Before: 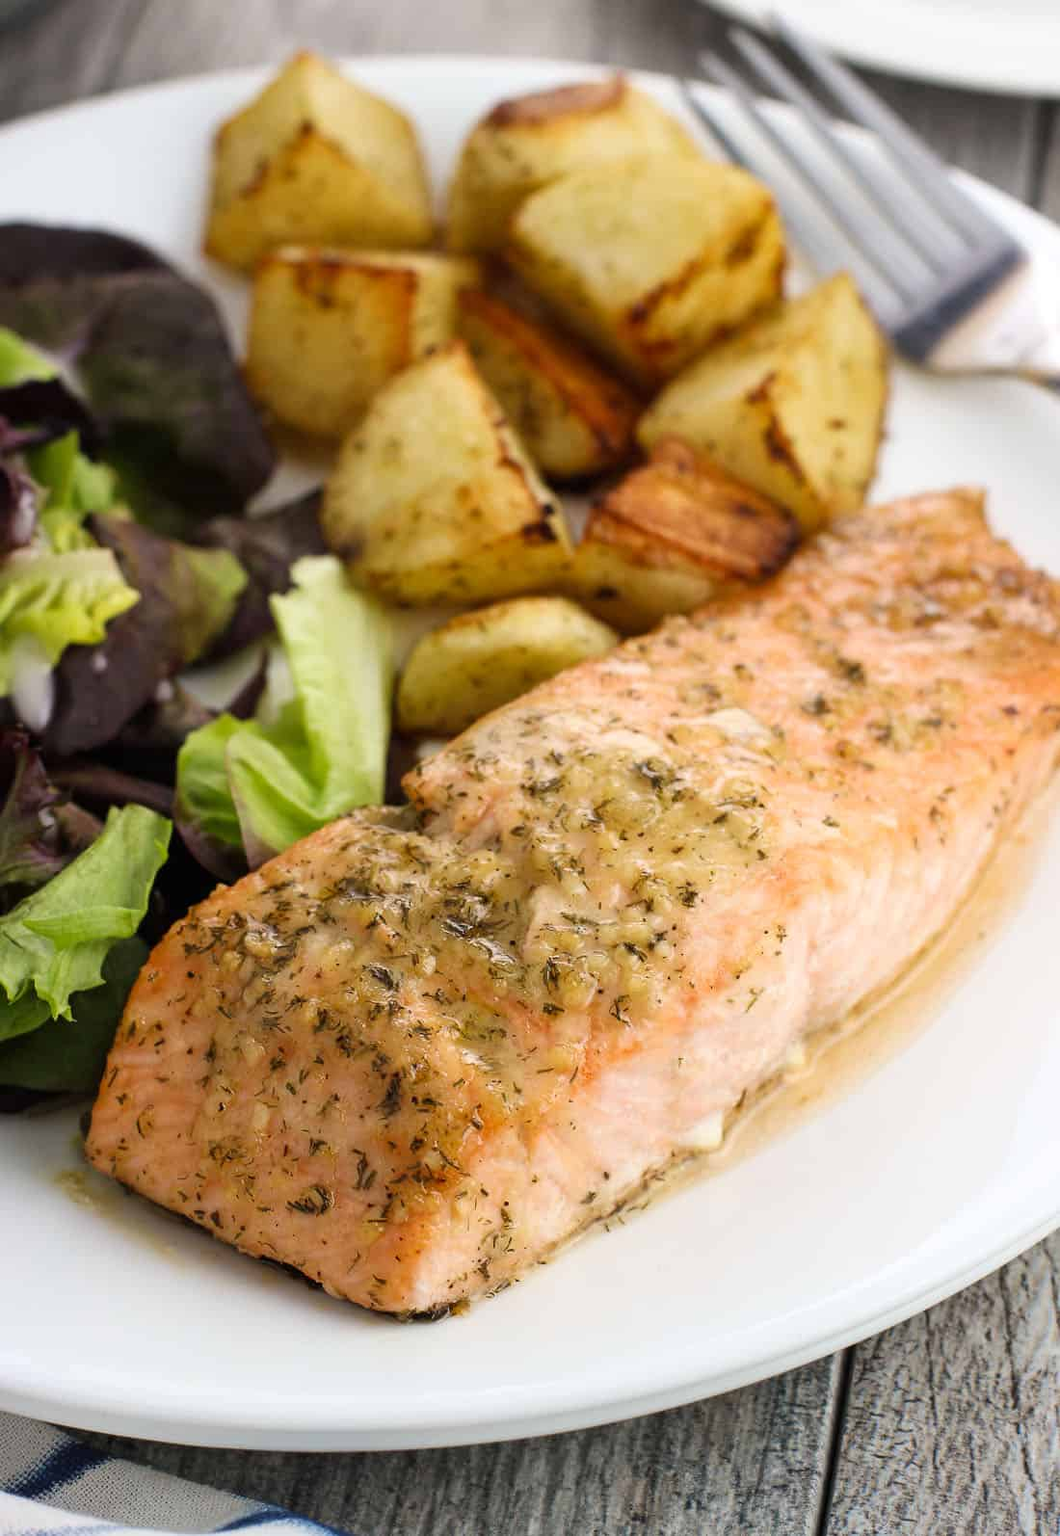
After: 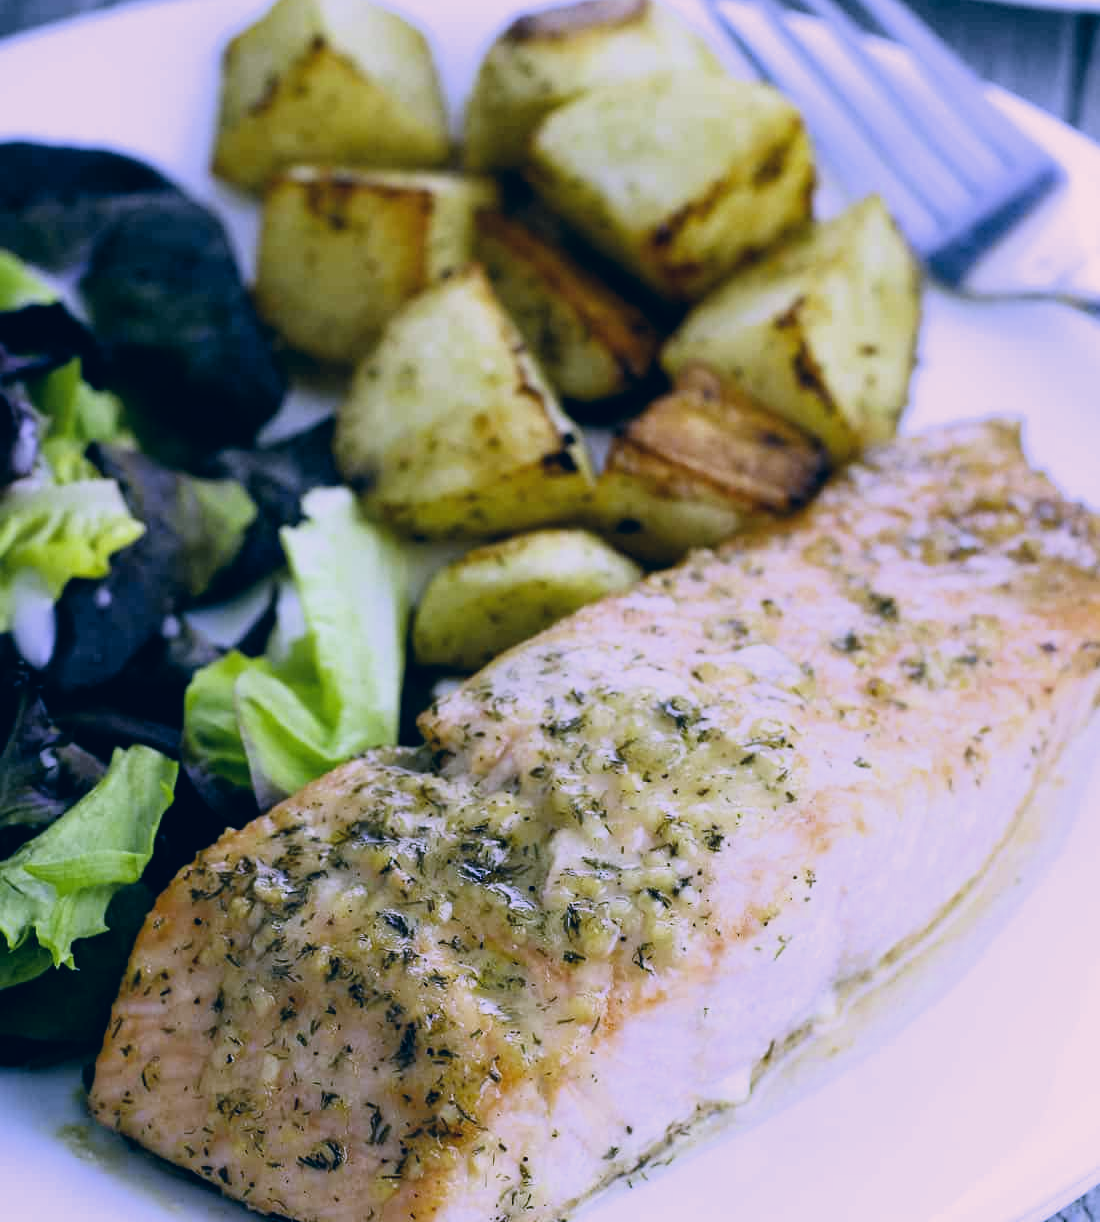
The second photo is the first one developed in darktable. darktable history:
crop: top 5.667%, bottom 17.637%
color correction: highlights a* 10.32, highlights b* 14.66, shadows a* -9.59, shadows b* -15.02
filmic rgb: black relative exposure -8.07 EV, white relative exposure 3 EV, hardness 5.35, contrast 1.25
white balance: red 0.766, blue 1.537
